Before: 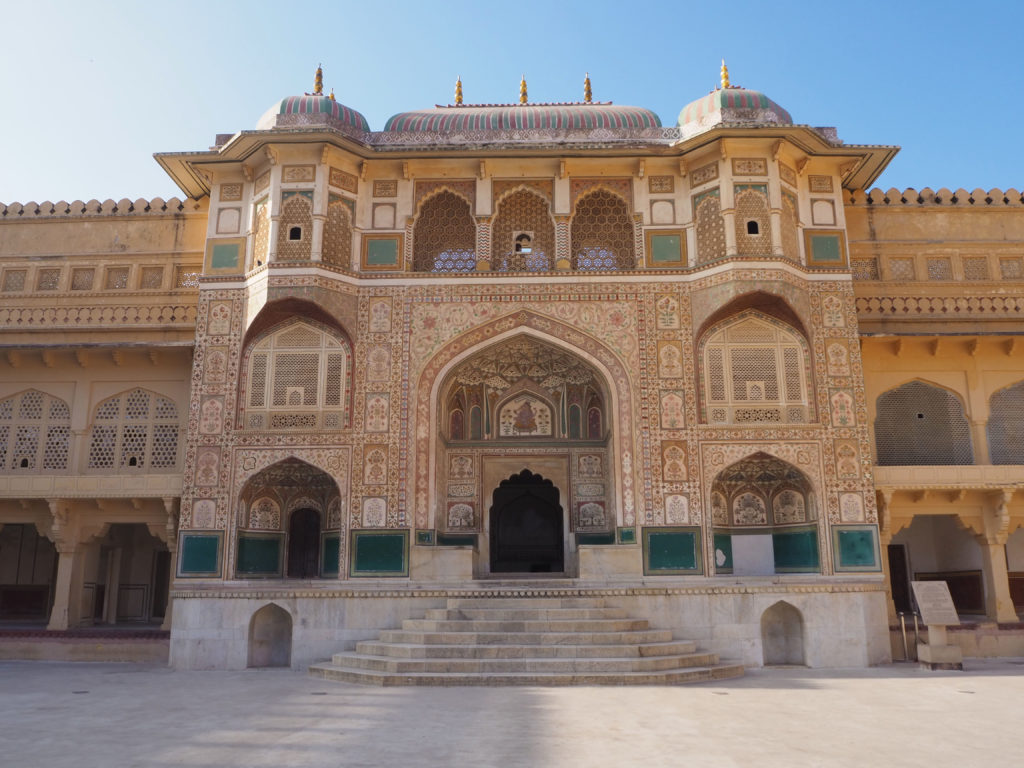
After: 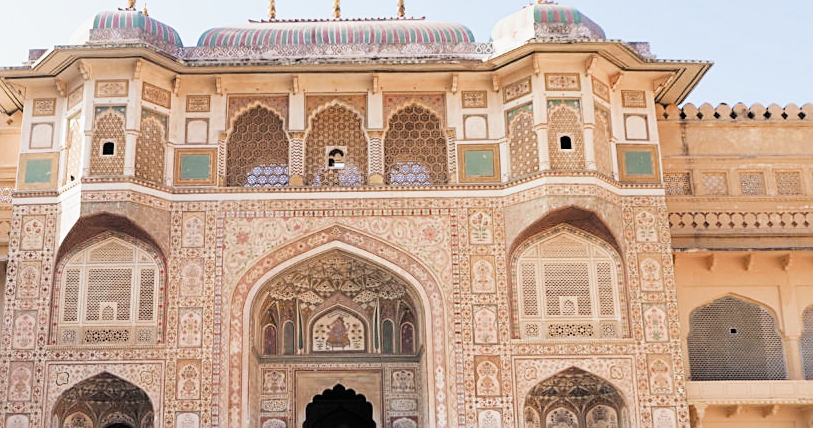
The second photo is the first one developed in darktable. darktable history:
crop: left 18.319%, top 11.068%, right 2.26%, bottom 33.084%
filmic rgb: black relative exposure -5.04 EV, white relative exposure 4 EV, hardness 2.88, contrast 1.197, color science v4 (2020)
sharpen: on, module defaults
exposure: black level correction 0, exposure 1.103 EV, compensate exposure bias true, compensate highlight preservation false
